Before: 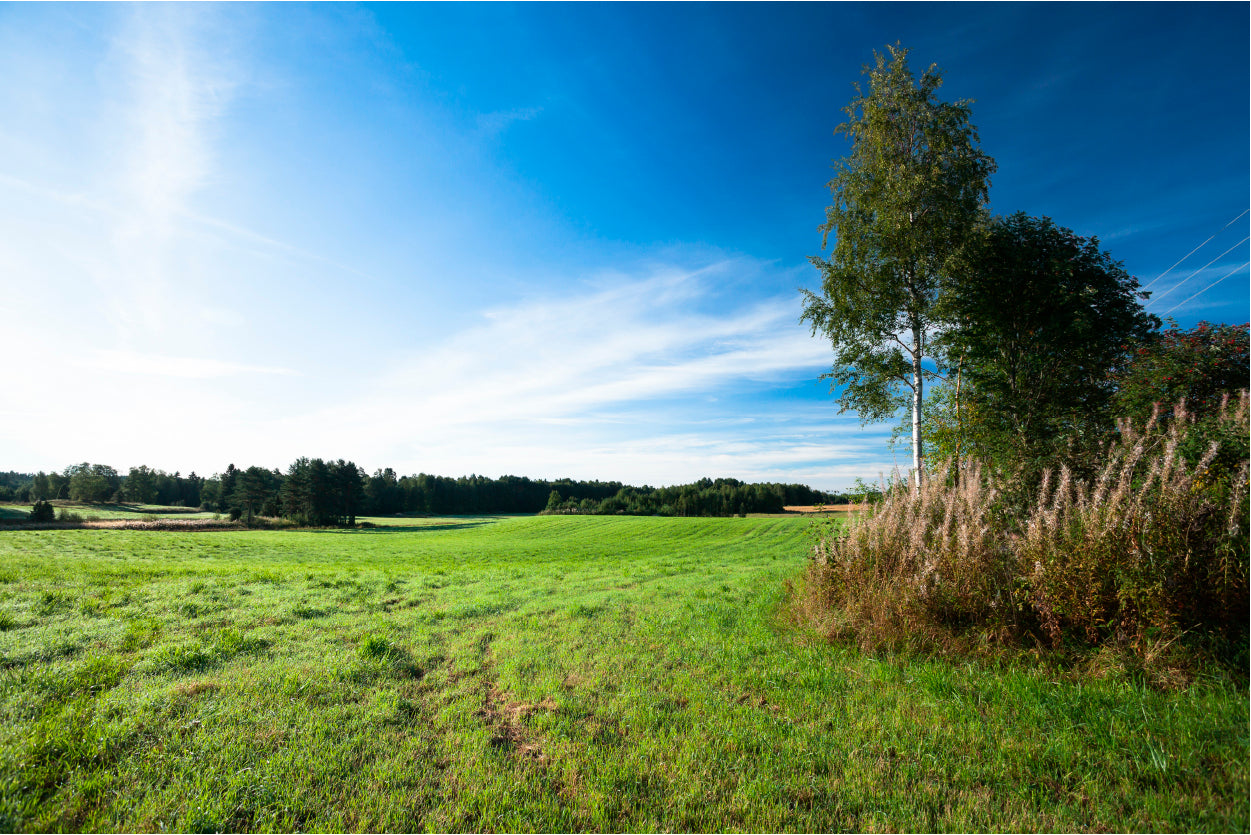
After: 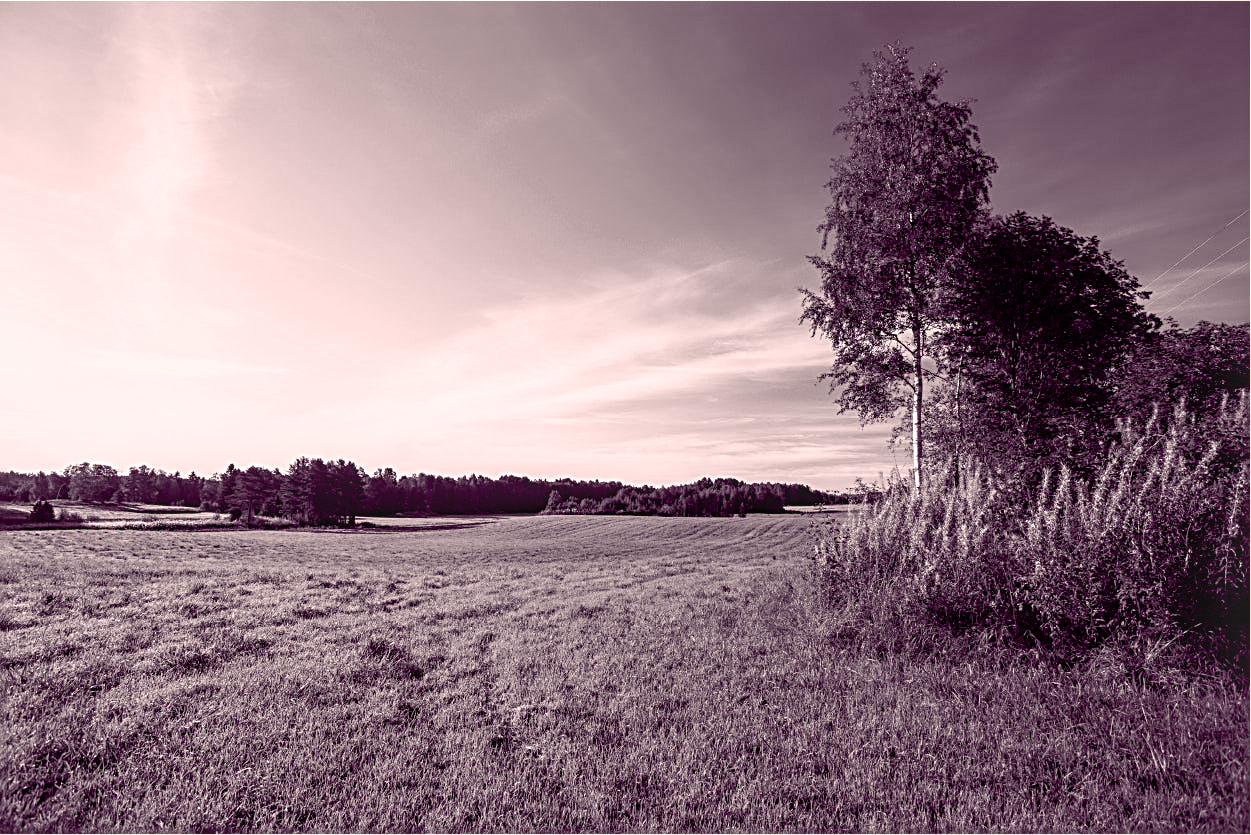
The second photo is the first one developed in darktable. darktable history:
color balance rgb: shadows lift › chroma 6.43%, shadows lift › hue 305.74°, highlights gain › chroma 2.43%, highlights gain › hue 35.74°, global offset › chroma 0.28%, global offset › hue 320.29°, linear chroma grading › global chroma 5.5%, perceptual saturation grading › global saturation 30%, contrast 5.15%
color calibration: output gray [0.31, 0.36, 0.33, 0], gray › normalize channels true, illuminant same as pipeline (D50), adaptation XYZ, x 0.346, y 0.359, gamut compression 0
local contrast: on, module defaults
sharpen: radius 2.676, amount 0.669
